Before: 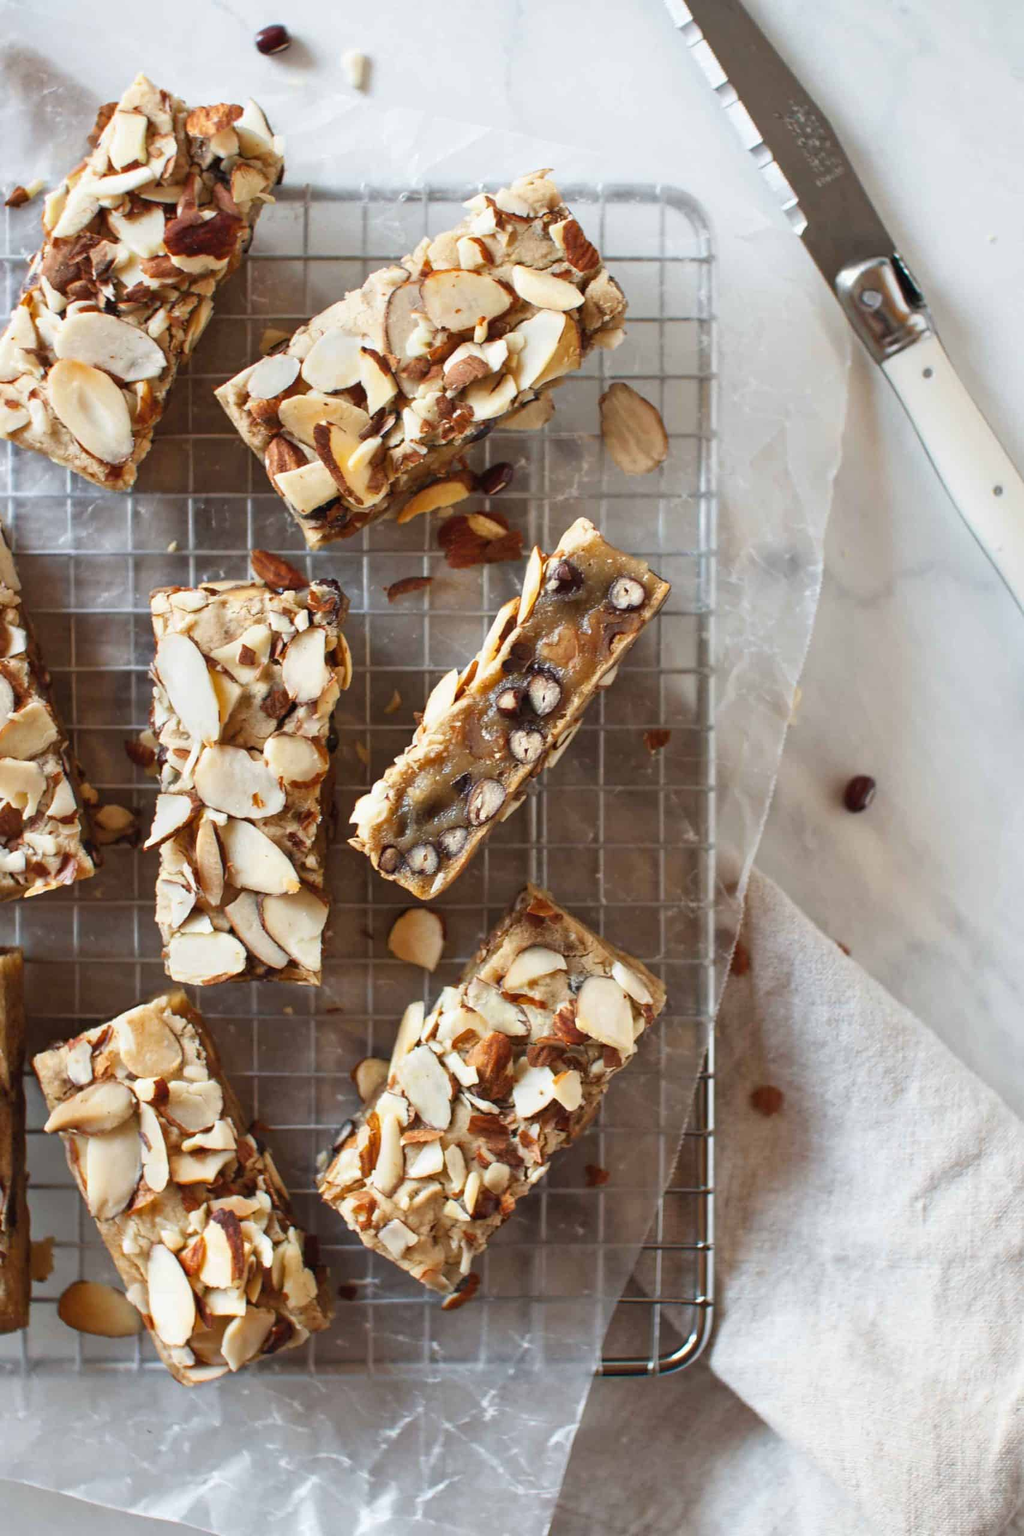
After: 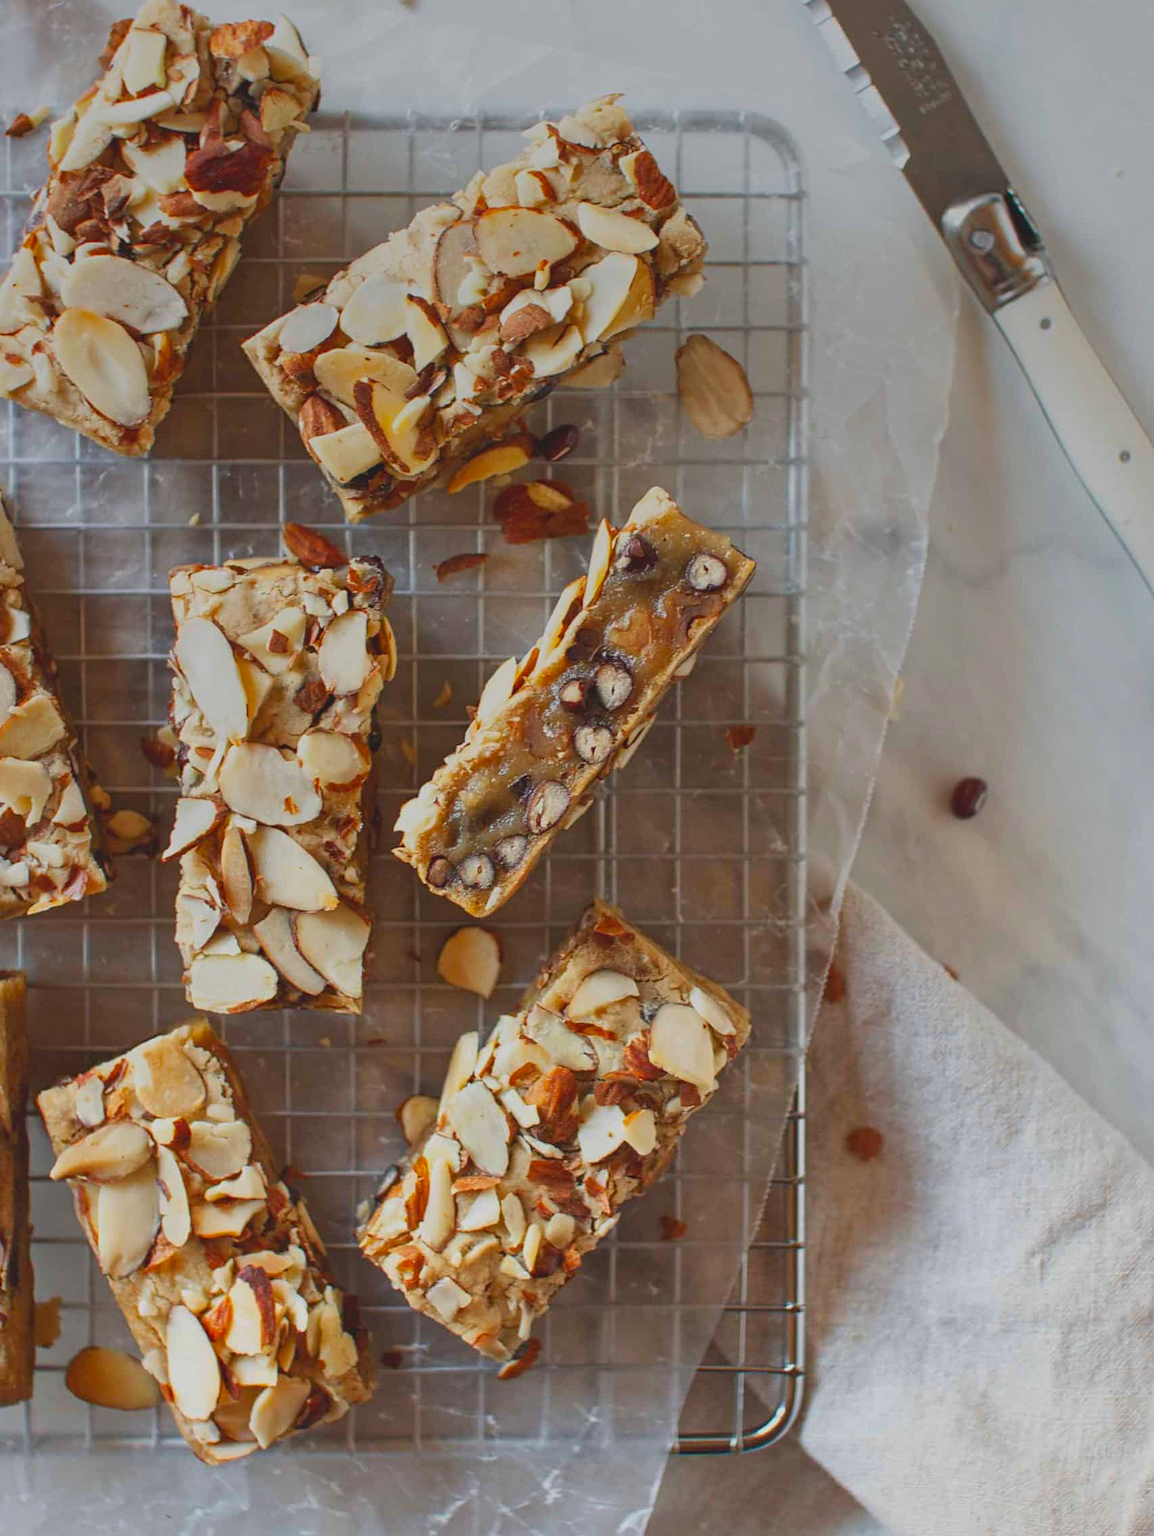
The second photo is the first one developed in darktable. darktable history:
contrast equalizer: y [[0.5, 0.5, 0.5, 0.512, 0.552, 0.62], [0.5 ×6], [0.5 ×4, 0.504, 0.553], [0 ×6], [0 ×6]]
crop and rotate: top 5.609%, bottom 5.609%
contrast brightness saturation: contrast -0.19, saturation 0.19
shadows and highlights: shadows 25, white point adjustment -3, highlights -30
graduated density: on, module defaults
